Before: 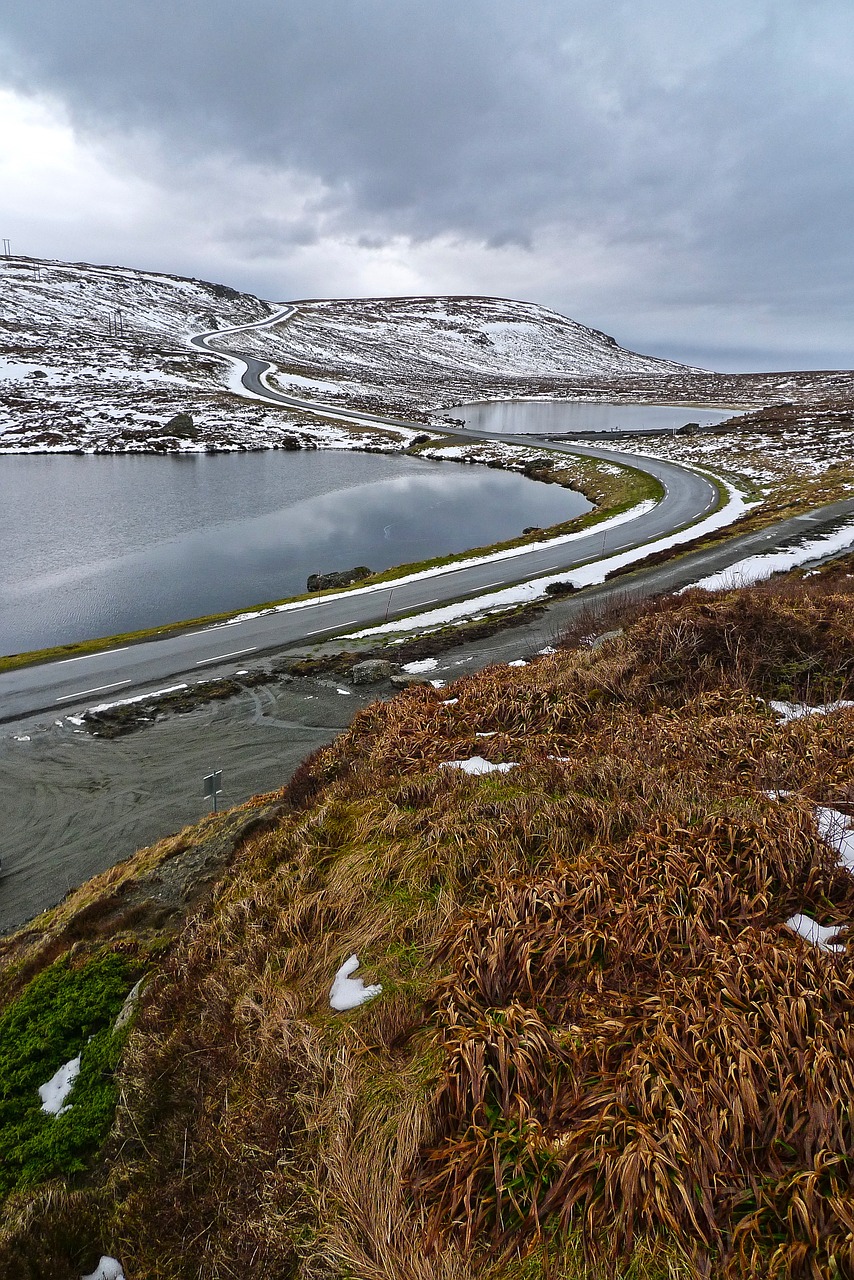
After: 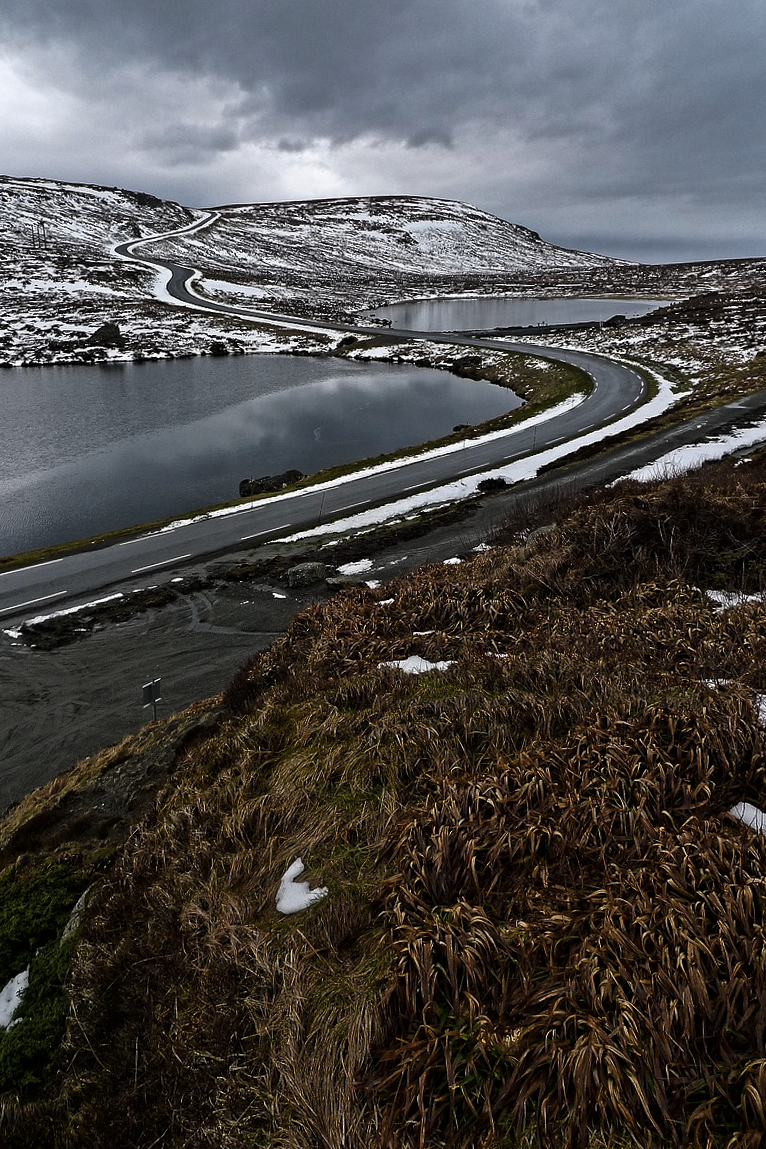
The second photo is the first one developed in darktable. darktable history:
crop and rotate: angle 1.96°, left 5.673%, top 5.673%
levels: levels [0, 0.618, 1]
